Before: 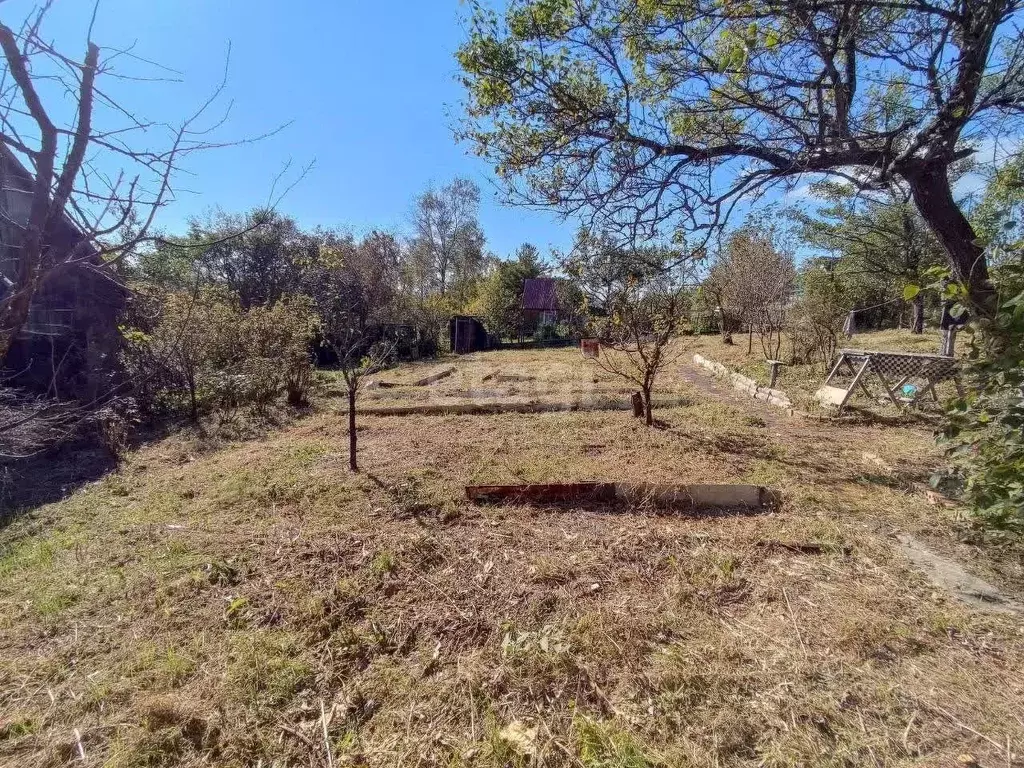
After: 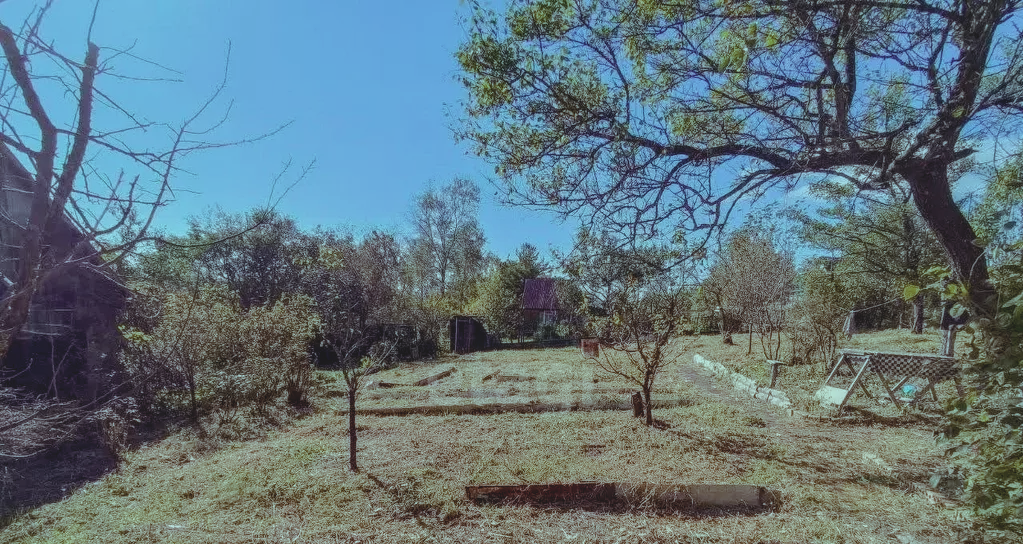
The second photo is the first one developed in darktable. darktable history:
tone equalizer: -8 EV -0.383 EV, -7 EV -0.362 EV, -6 EV -0.326 EV, -5 EV -0.253 EV, -3 EV 0.25 EV, -2 EV 0.328 EV, -1 EV 0.404 EV, +0 EV 0.442 EV, edges refinement/feathering 500, mask exposure compensation -1.57 EV, preserve details no
contrast brightness saturation: contrast -0.27, saturation -0.44
crop: right 0%, bottom 29.141%
local contrast: on, module defaults
color balance rgb: highlights gain › luminance -33.235%, highlights gain › chroma 5.572%, highlights gain › hue 213.88°, linear chroma grading › global chroma 14.777%, perceptual saturation grading › global saturation 20%, perceptual saturation grading › highlights -24.714%, perceptual saturation grading › shadows 24.994%
